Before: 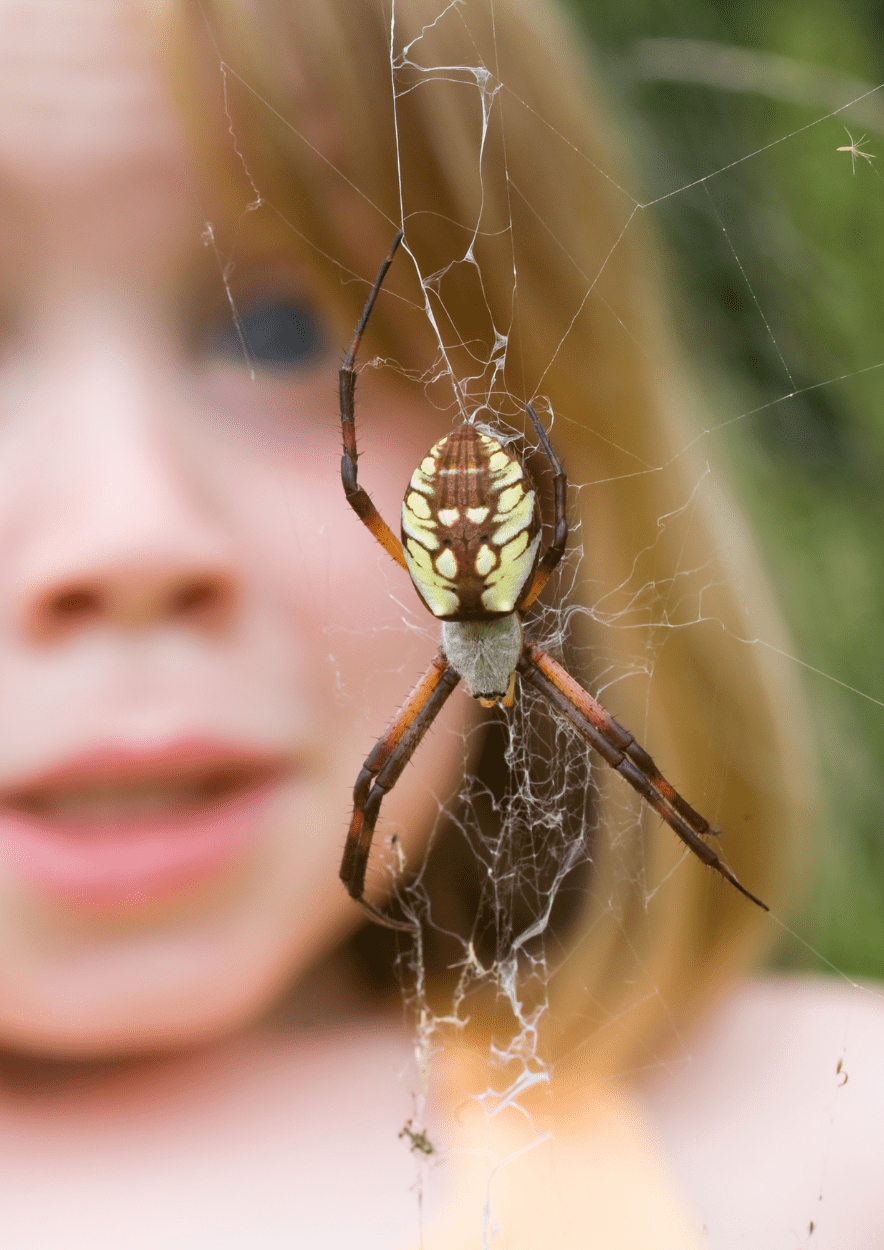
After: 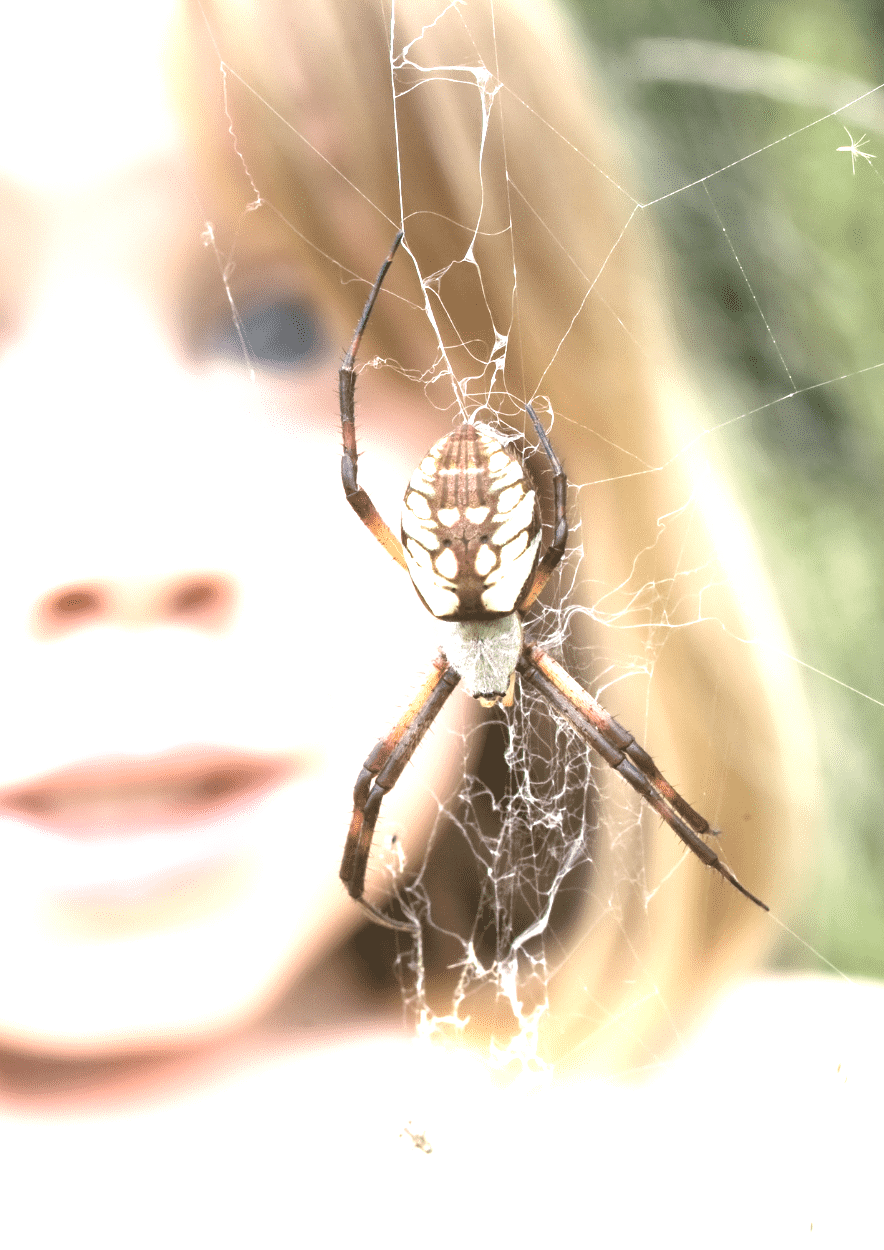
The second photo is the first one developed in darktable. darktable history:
color correction: saturation 0.57
exposure: black level correction 0, exposure 1.741 EV, compensate exposure bias true, compensate highlight preservation false
